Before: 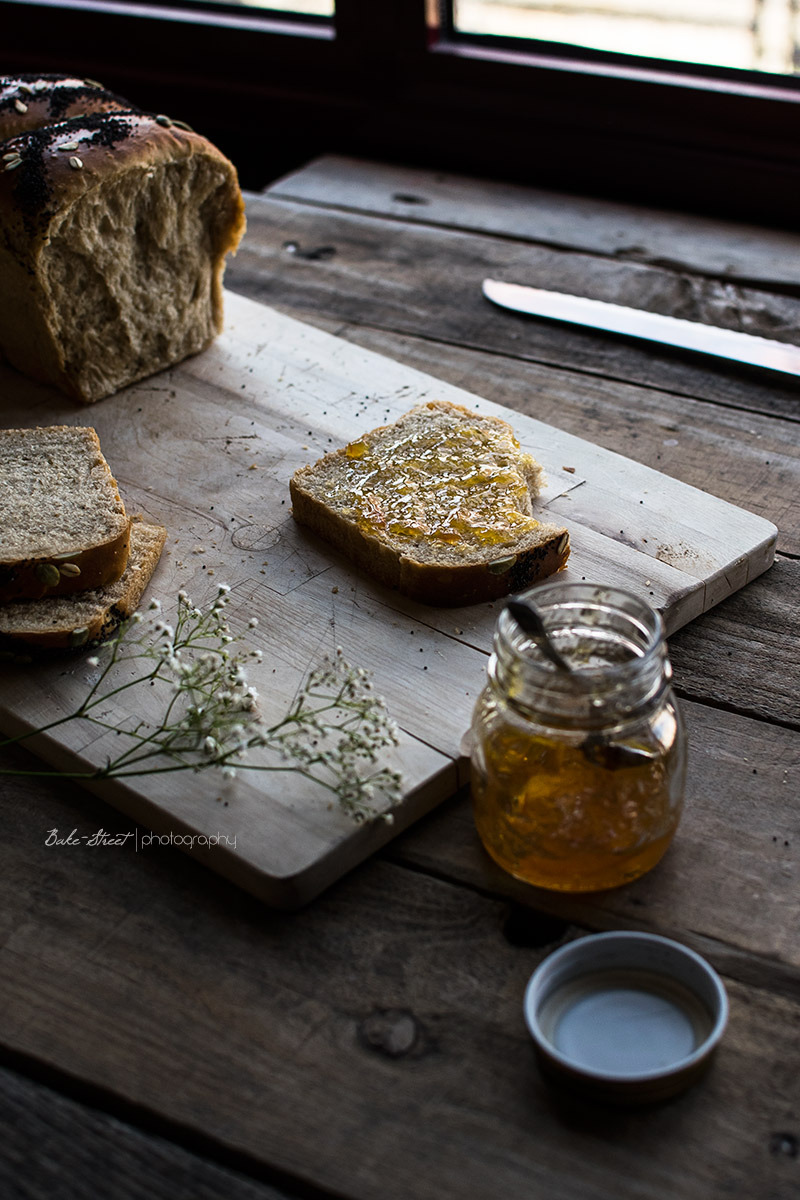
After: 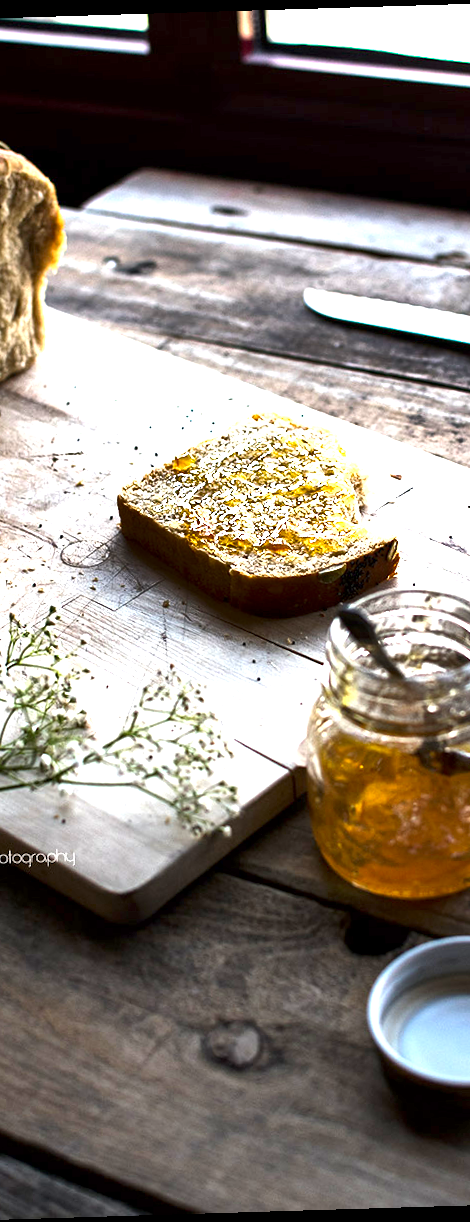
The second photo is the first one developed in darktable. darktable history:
contrast brightness saturation: contrast 0.04, saturation 0.07
rotate and perspective: rotation -1.75°, automatic cropping off
exposure: black level correction 0.001, exposure 1.822 EV, compensate exposure bias true, compensate highlight preservation false
crop and rotate: left 22.516%, right 21.234%
shadows and highlights: radius 171.16, shadows 27, white point adjustment 3.13, highlights -67.95, soften with gaussian
